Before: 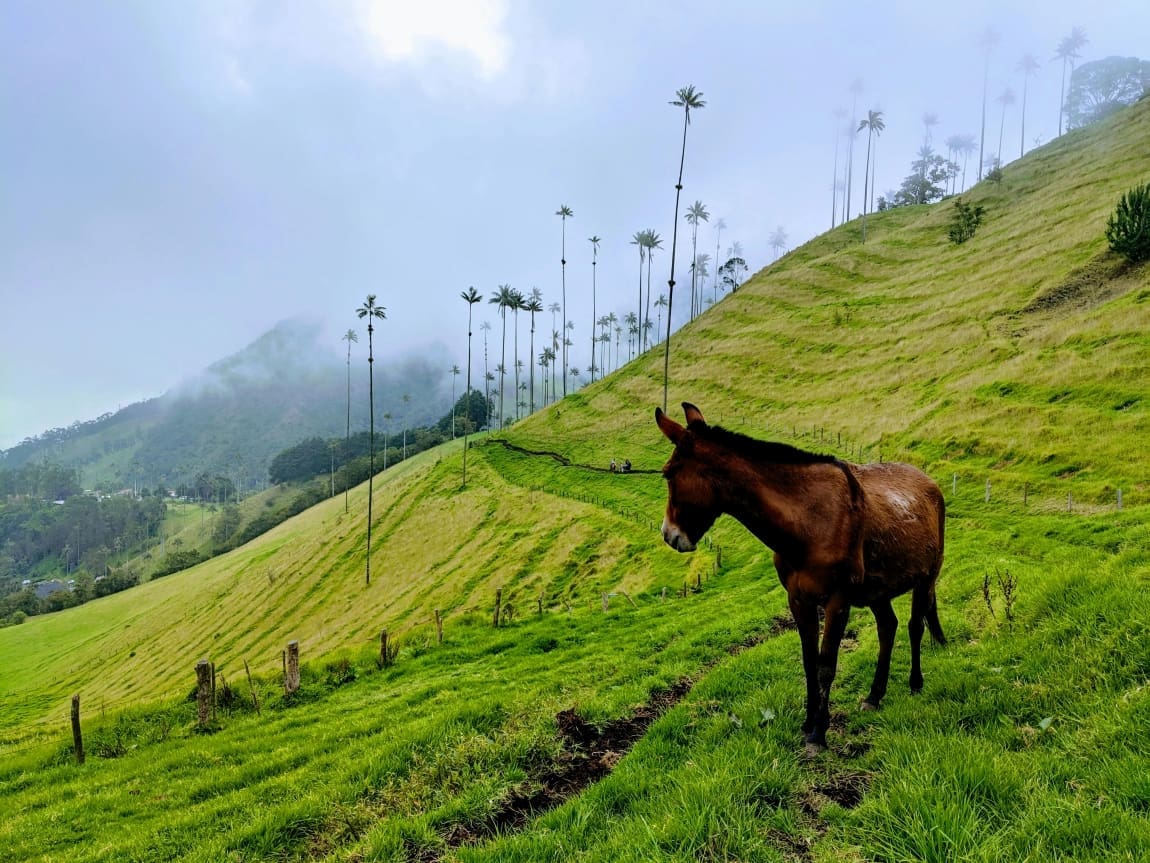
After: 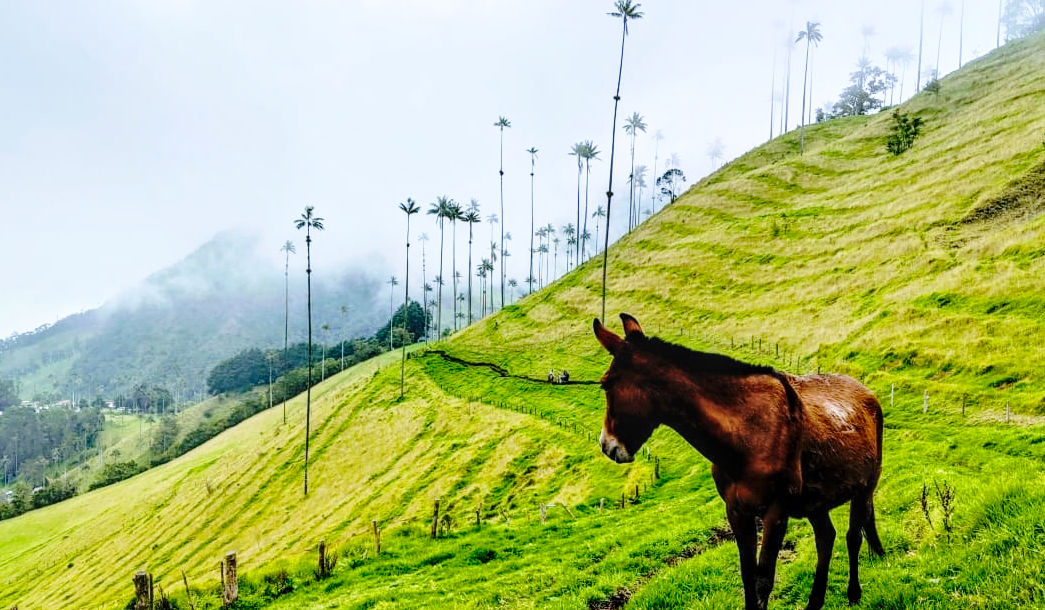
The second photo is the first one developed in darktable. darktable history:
local contrast: on, module defaults
base curve: curves: ch0 [(0, 0) (0.028, 0.03) (0.121, 0.232) (0.46, 0.748) (0.859, 0.968) (1, 1)], preserve colors none
crop: left 5.417%, top 10.327%, right 3.662%, bottom 18.965%
